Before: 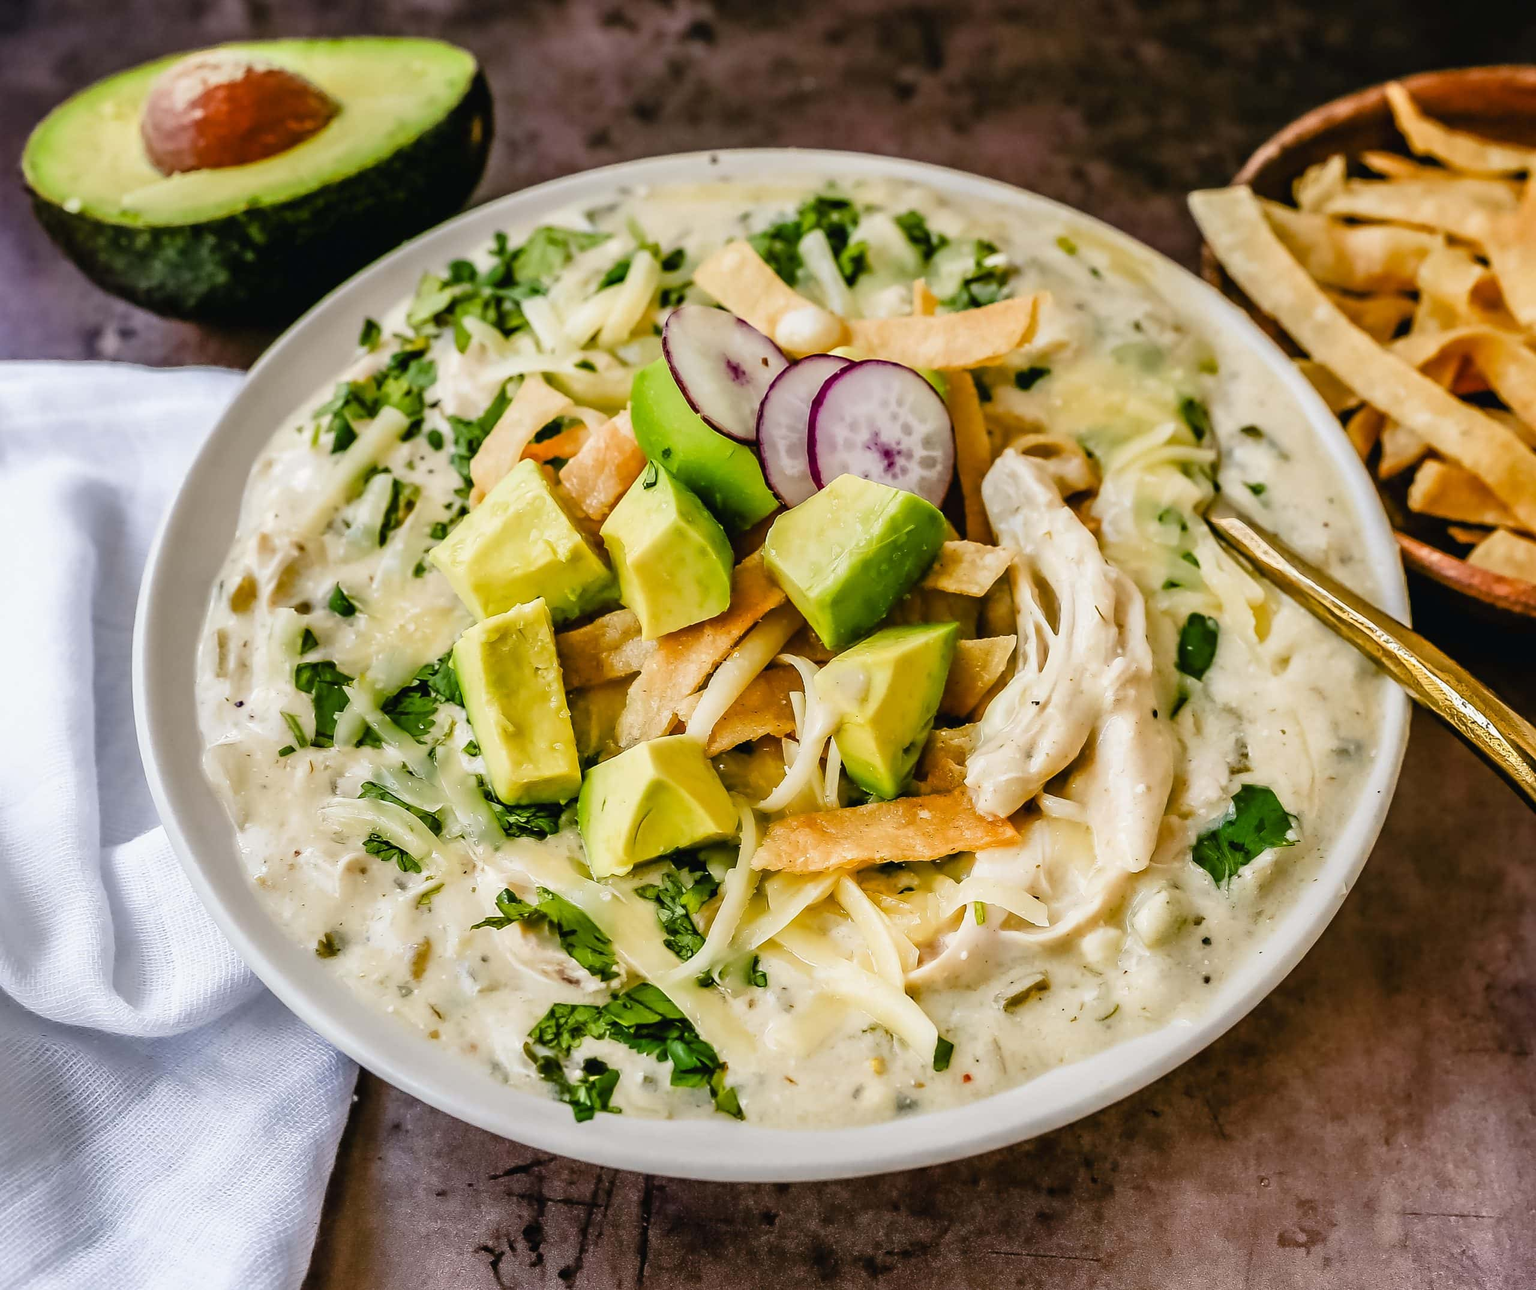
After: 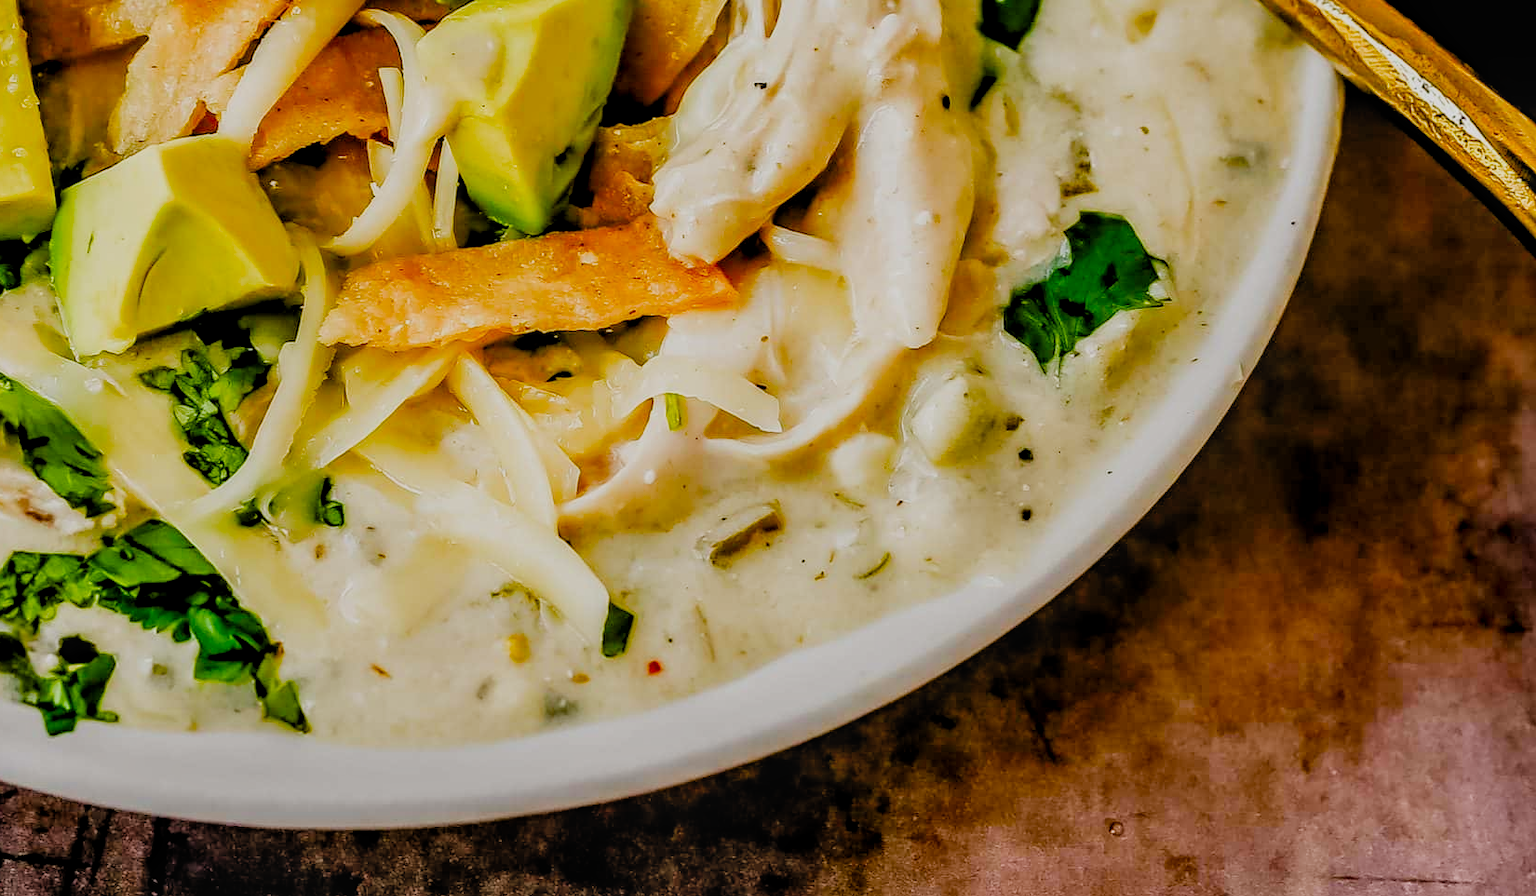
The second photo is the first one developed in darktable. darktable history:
color balance rgb: linear chroma grading › shadows -8%, linear chroma grading › global chroma 10%, perceptual saturation grading › global saturation 2%, perceptual saturation grading › highlights -2%, perceptual saturation grading › mid-tones 4%, perceptual saturation grading › shadows 8%, perceptual brilliance grading › global brilliance 2%, perceptual brilliance grading › highlights -4%, global vibrance 16%, saturation formula JzAzBz (2021)
shadows and highlights: shadows 29.61, highlights -30.47, low approximation 0.01, soften with gaussian
filmic rgb: black relative exposure -4.4 EV, white relative exposure 5 EV, threshold 3 EV, hardness 2.23, latitude 40.06%, contrast 1.15, highlights saturation mix 10%, shadows ↔ highlights balance 1.04%, preserve chrominance RGB euclidean norm (legacy), color science v4 (2020), enable highlight reconstruction true
crop and rotate: left 35.509%, top 50.238%, bottom 4.934%
exposure: exposure 0.236 EV, compensate highlight preservation false
tone equalizer: on, module defaults
local contrast: on, module defaults
